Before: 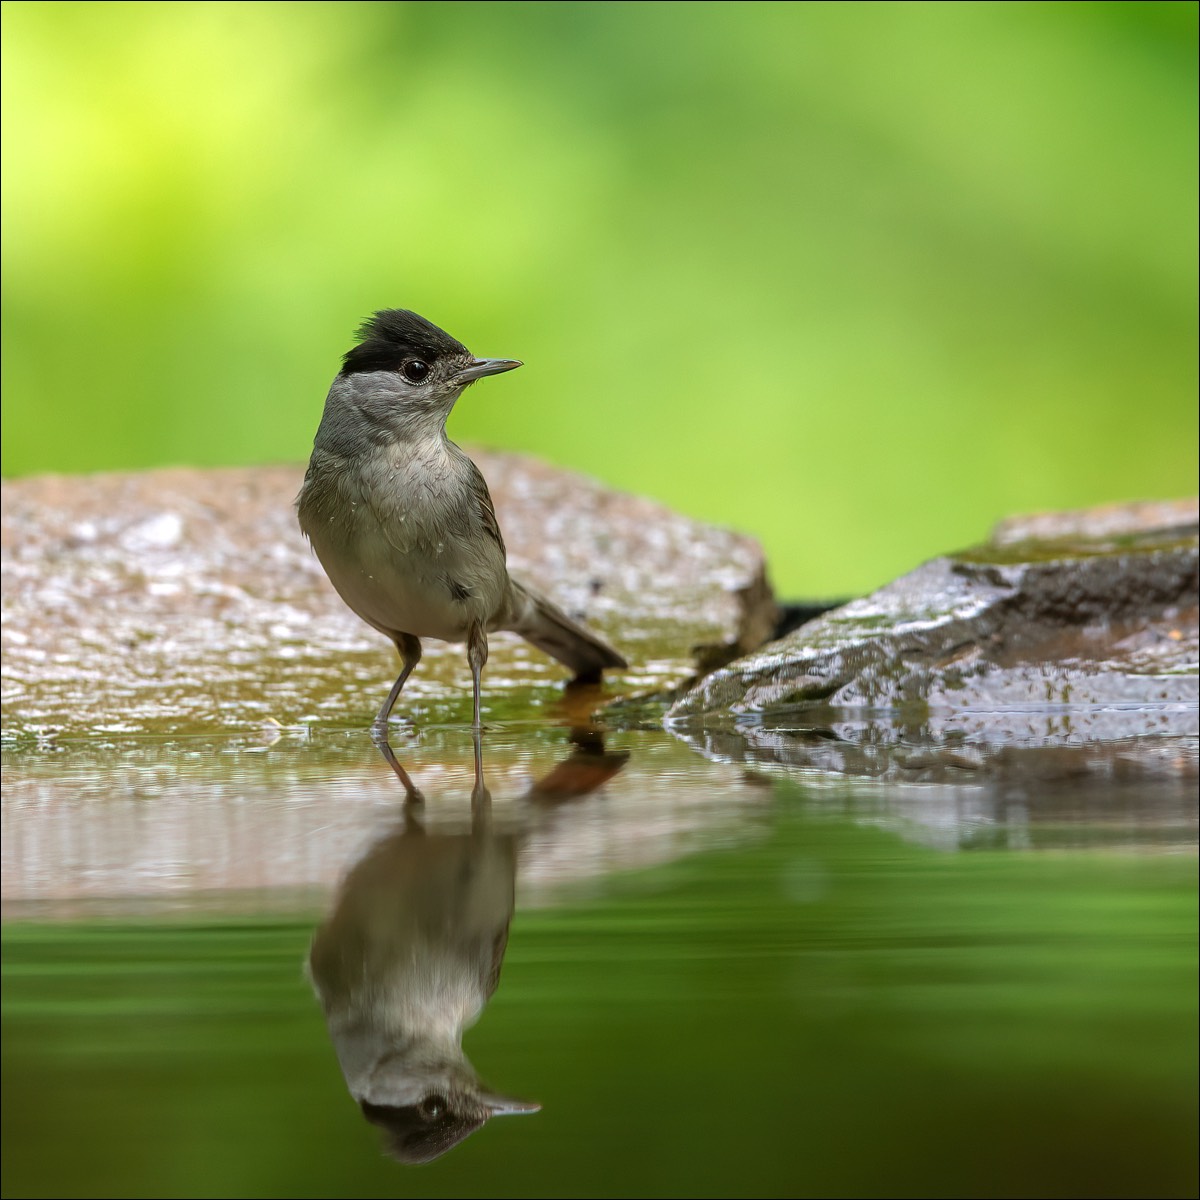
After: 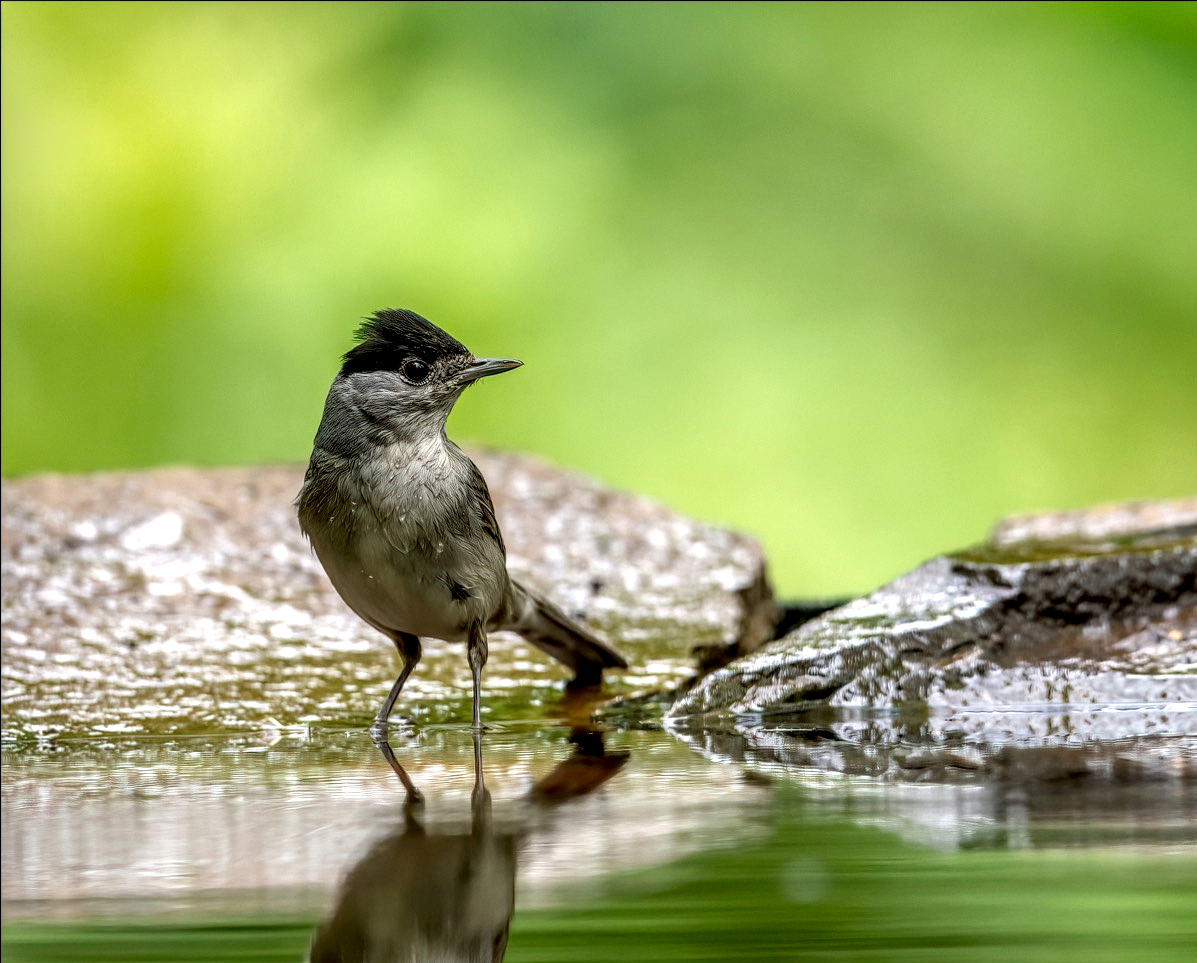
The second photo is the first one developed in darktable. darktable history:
crop: bottom 19.669%
local contrast: highlights 22%, detail 196%
